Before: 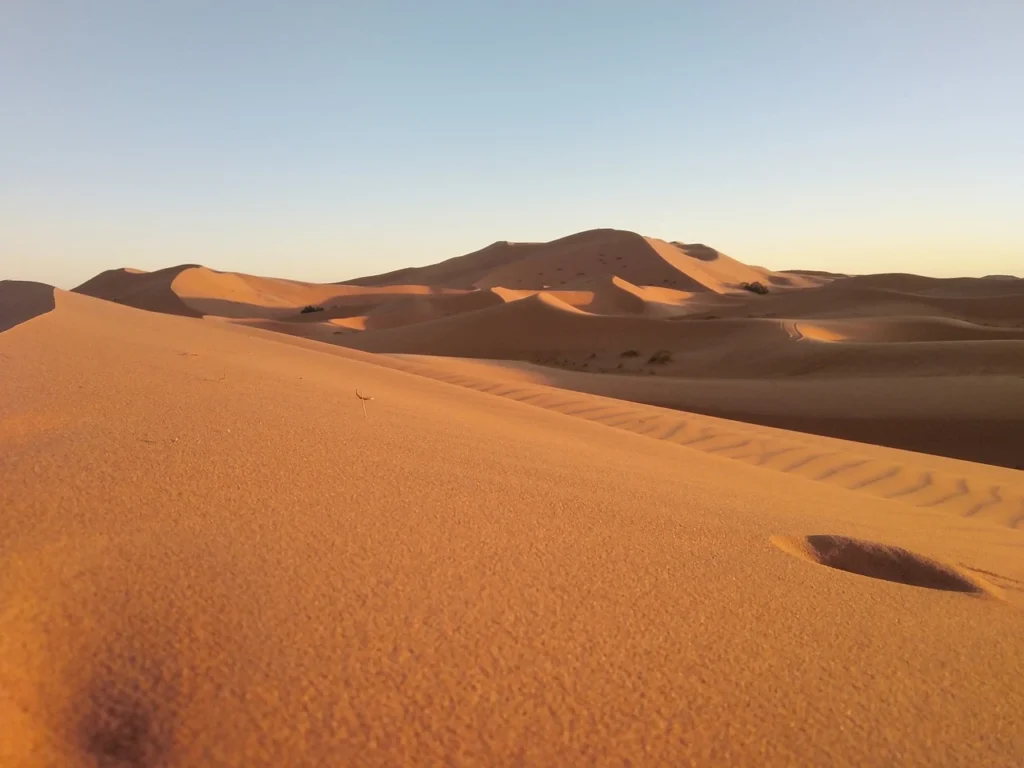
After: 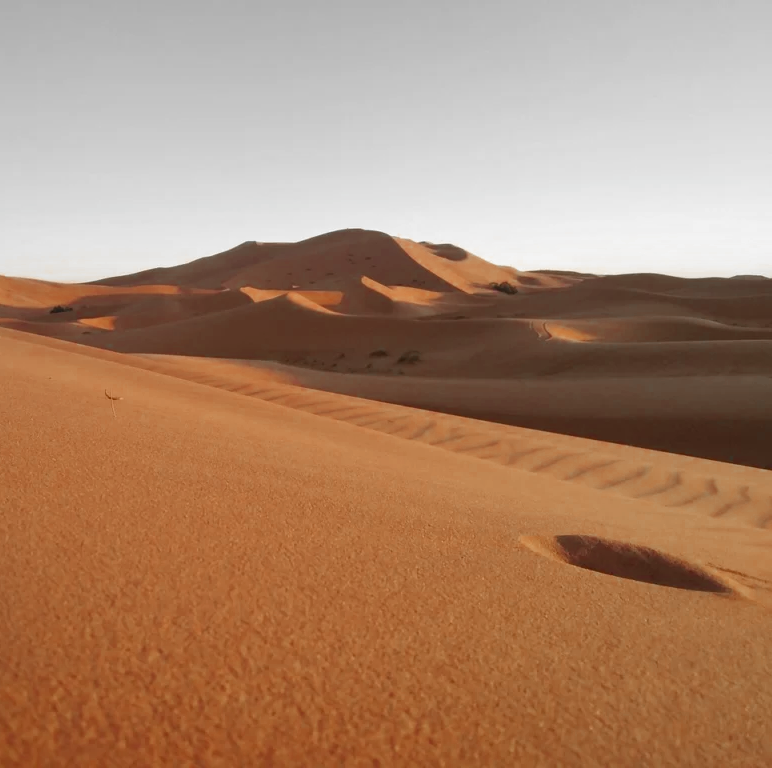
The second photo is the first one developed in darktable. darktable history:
color zones: curves: ch0 [(0, 0.497) (0.096, 0.361) (0.221, 0.538) (0.429, 0.5) (0.571, 0.5) (0.714, 0.5) (0.857, 0.5) (1, 0.497)]; ch1 [(0, 0.5) (0.143, 0.5) (0.257, -0.002) (0.429, 0.04) (0.571, -0.001) (0.714, -0.015) (0.857, 0.024) (1, 0.5)]
crop and rotate: left 24.6%
